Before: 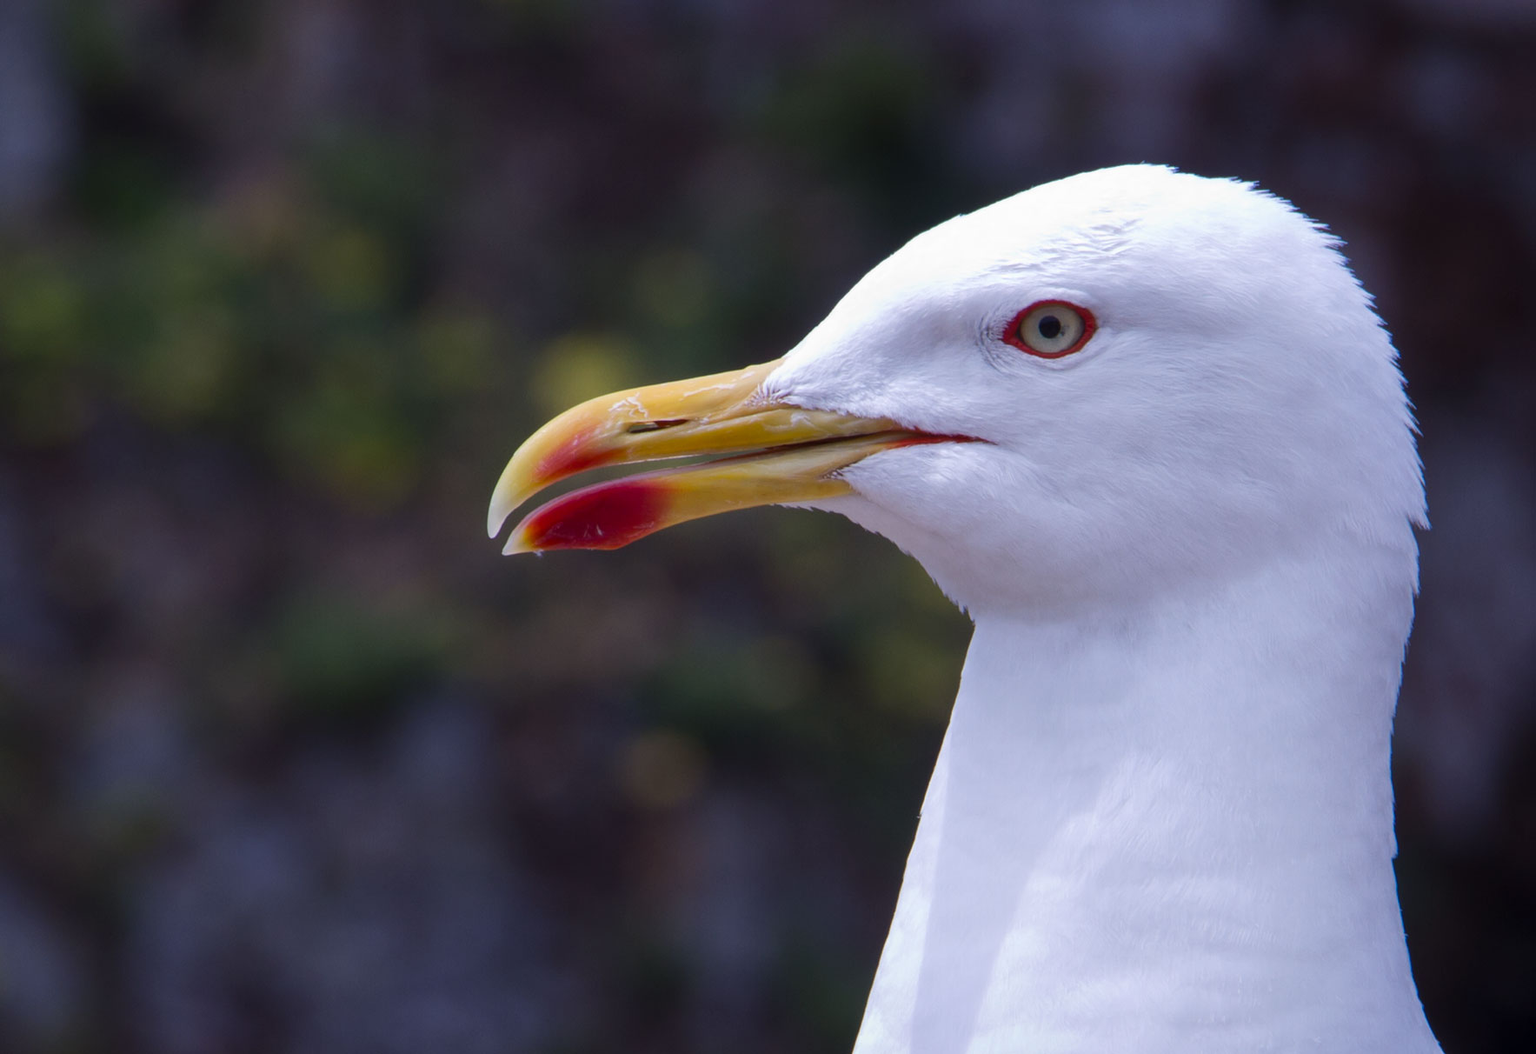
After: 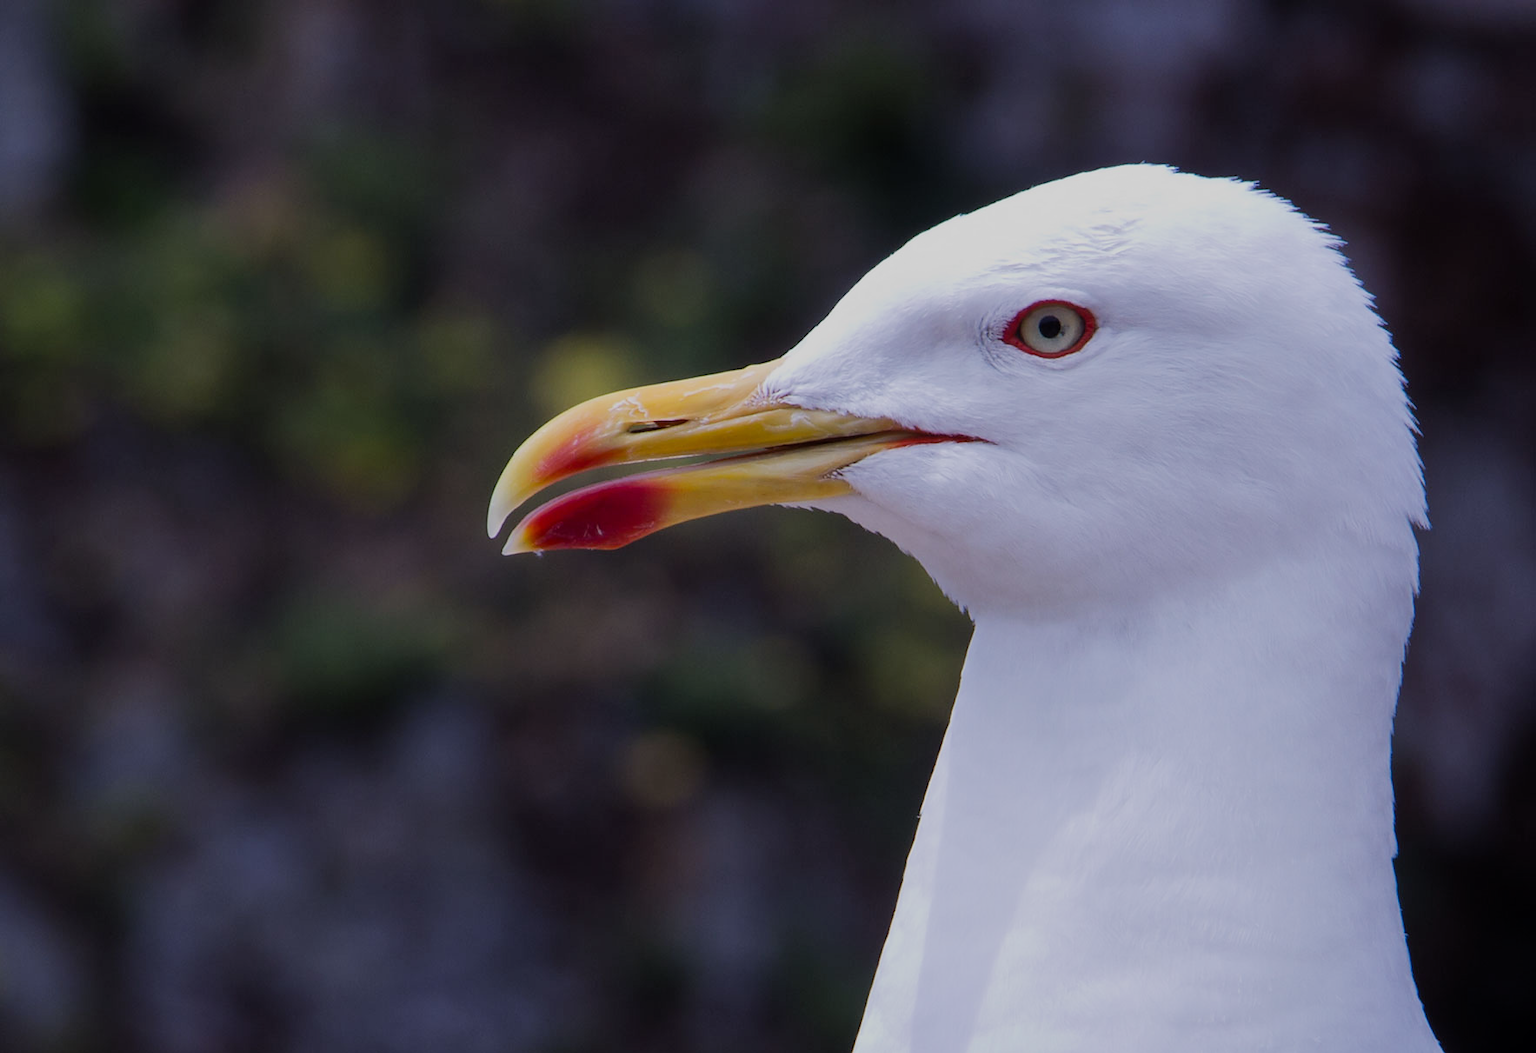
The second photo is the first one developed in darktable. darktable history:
filmic rgb: black relative exposure -16 EV, white relative exposure 6.12 EV, hardness 5.22
sharpen: radius 1, threshold 1
